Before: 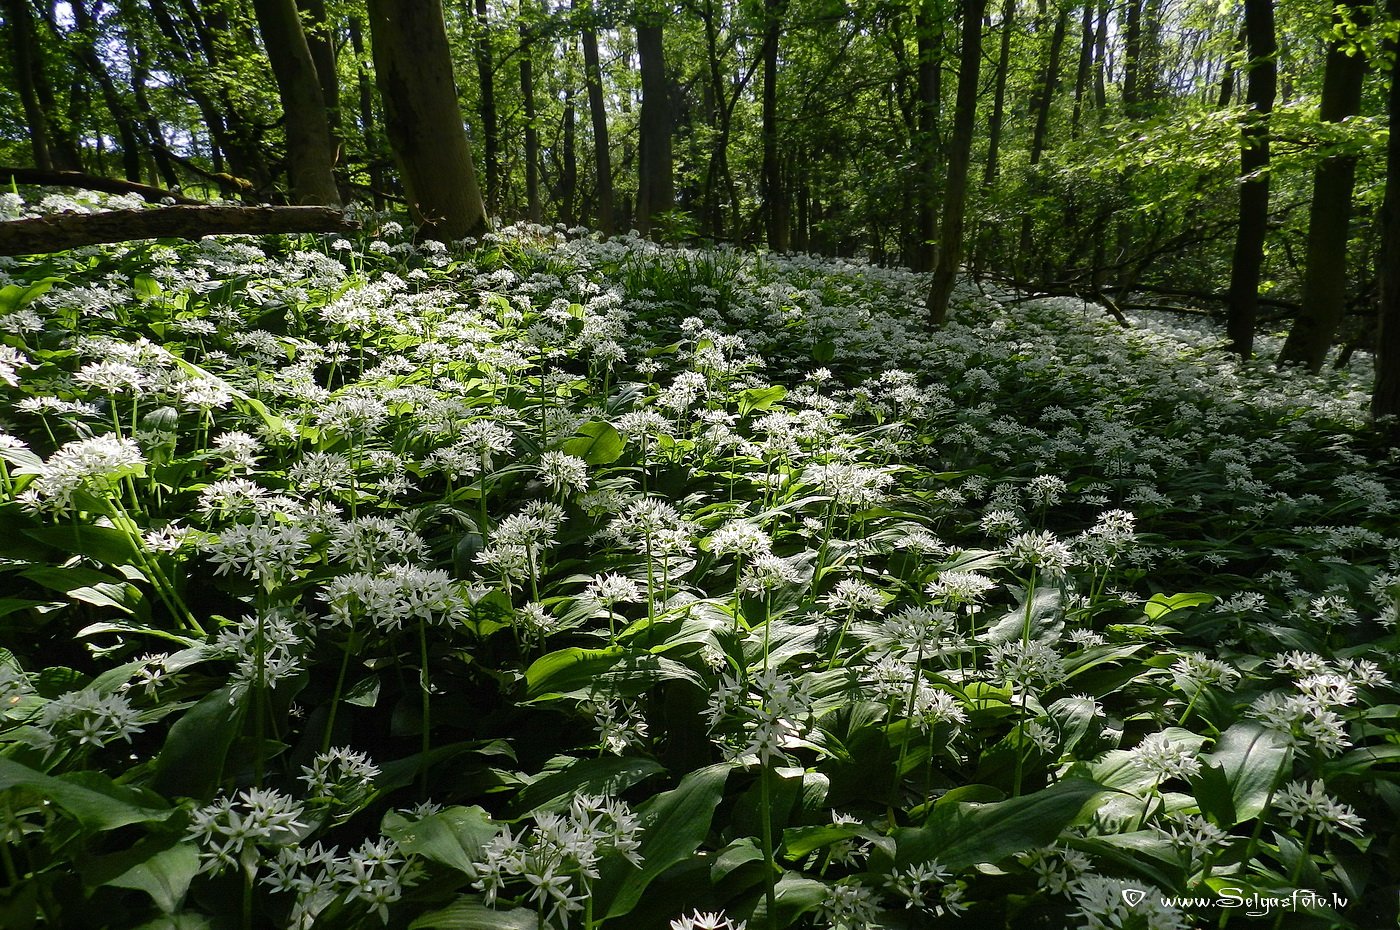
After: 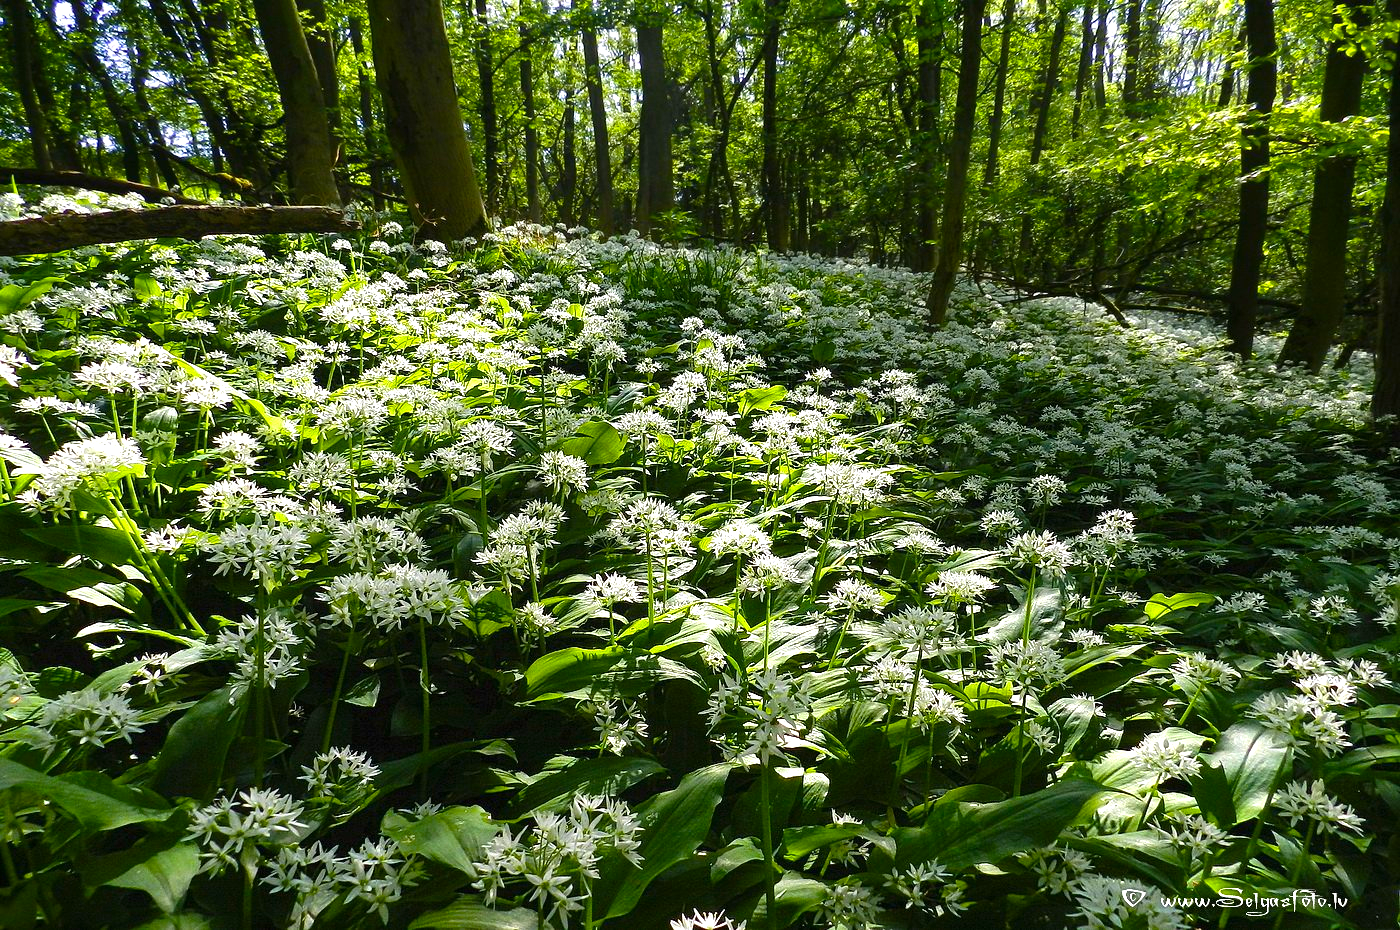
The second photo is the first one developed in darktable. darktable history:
exposure: black level correction 0, exposure 0.692 EV, compensate exposure bias true, compensate highlight preservation false
tone equalizer: mask exposure compensation -0.488 EV
color balance rgb: perceptual saturation grading › global saturation 7.638%, perceptual saturation grading › shadows 3.571%, global vibrance 41.317%
